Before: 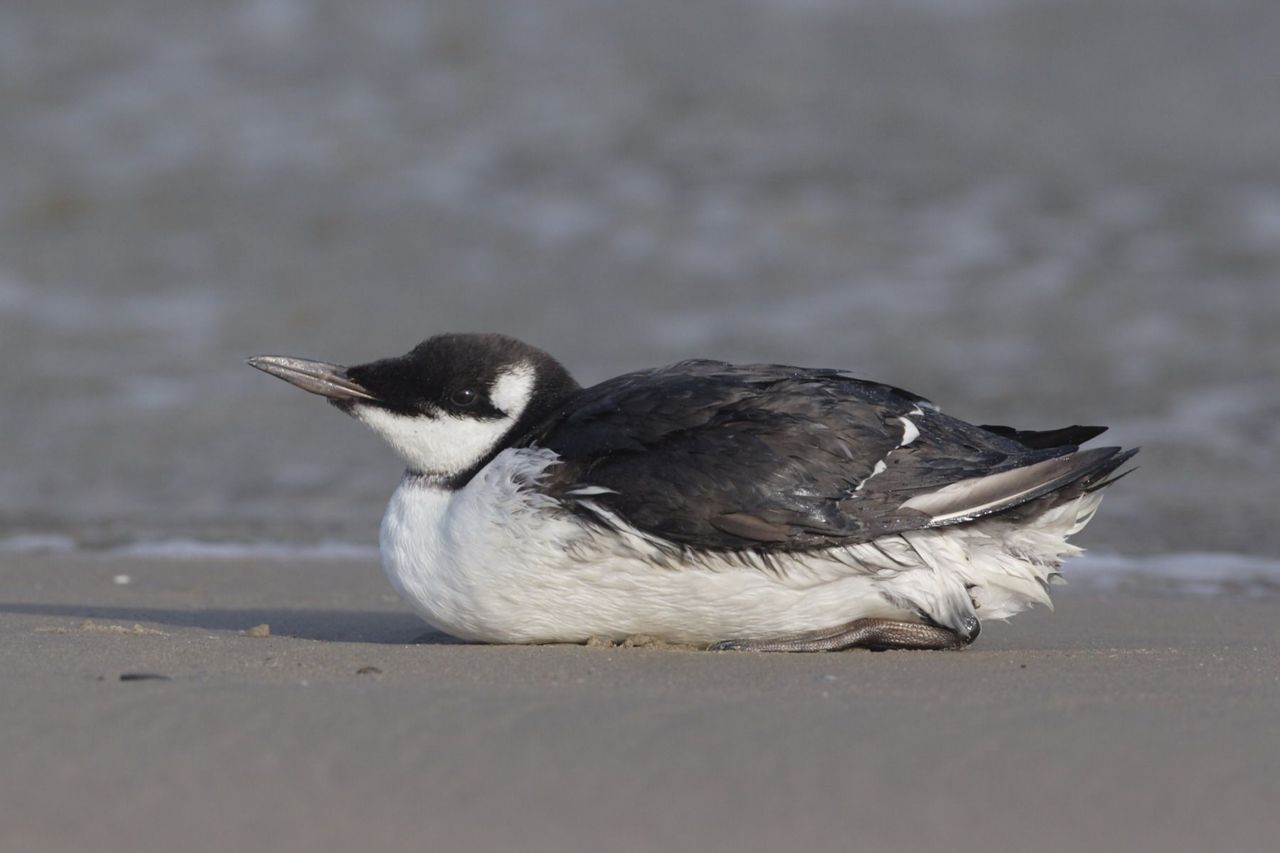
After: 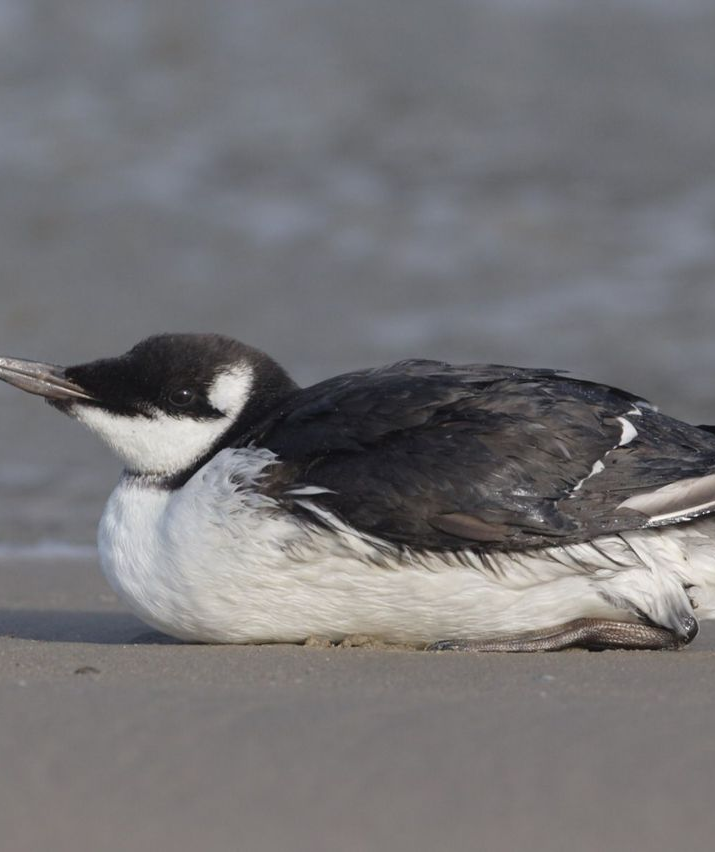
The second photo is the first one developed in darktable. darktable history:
crop: left 22.093%, right 21.994%, bottom 0.005%
